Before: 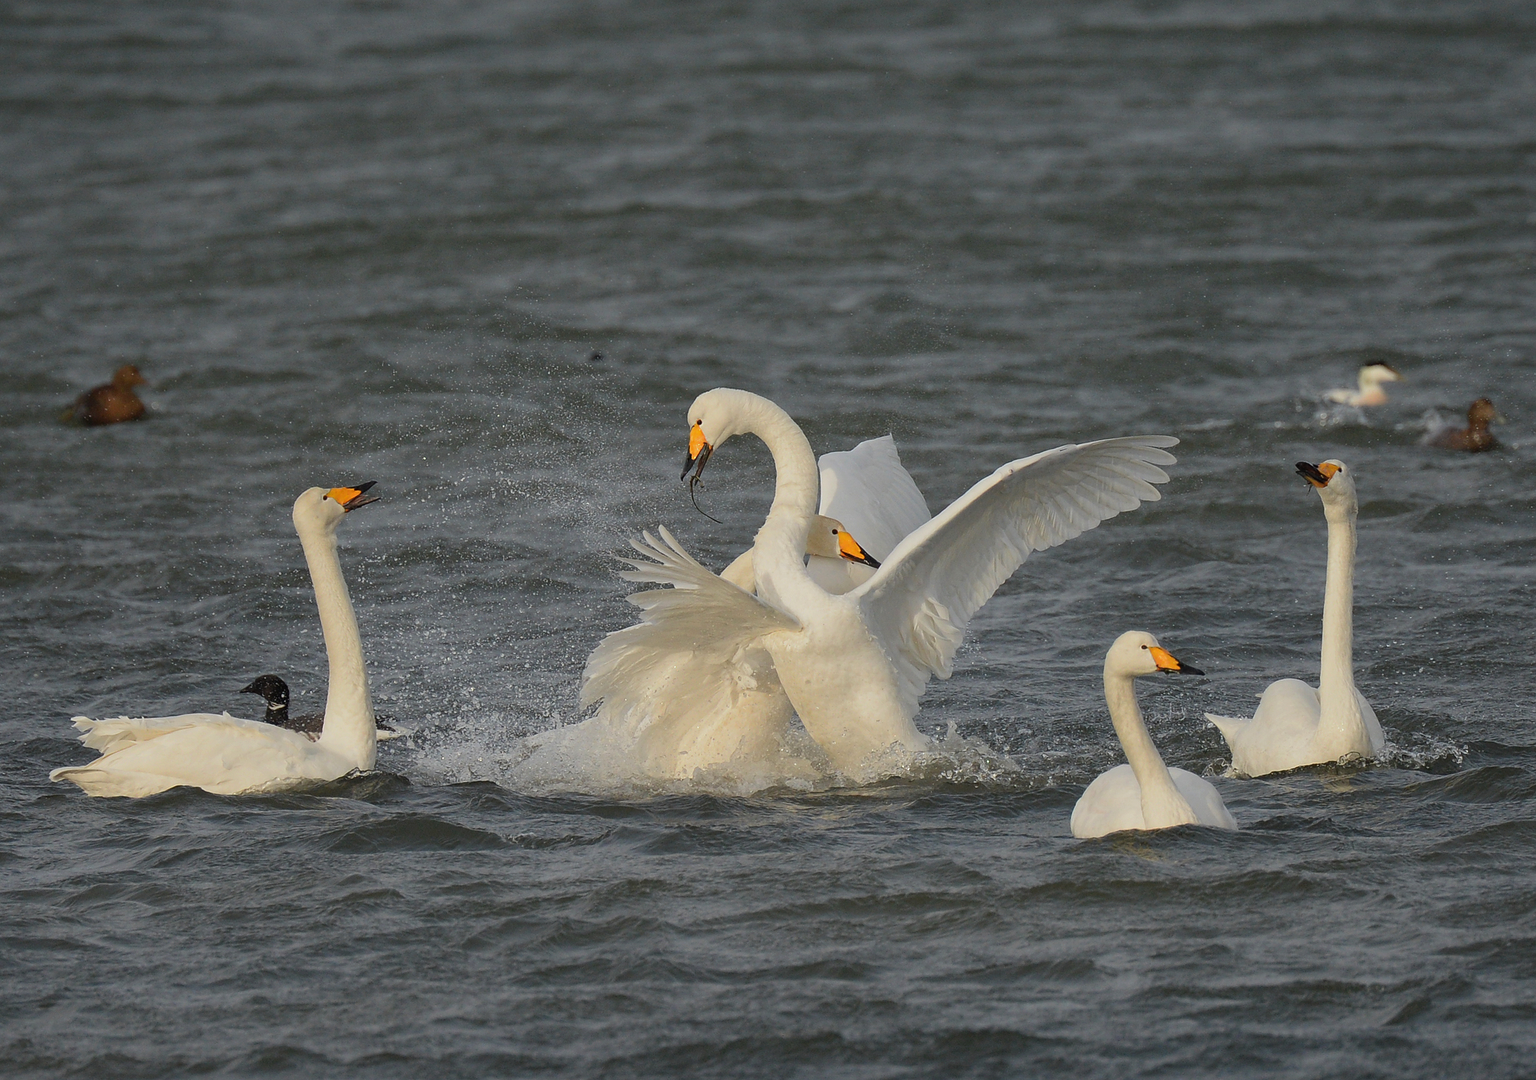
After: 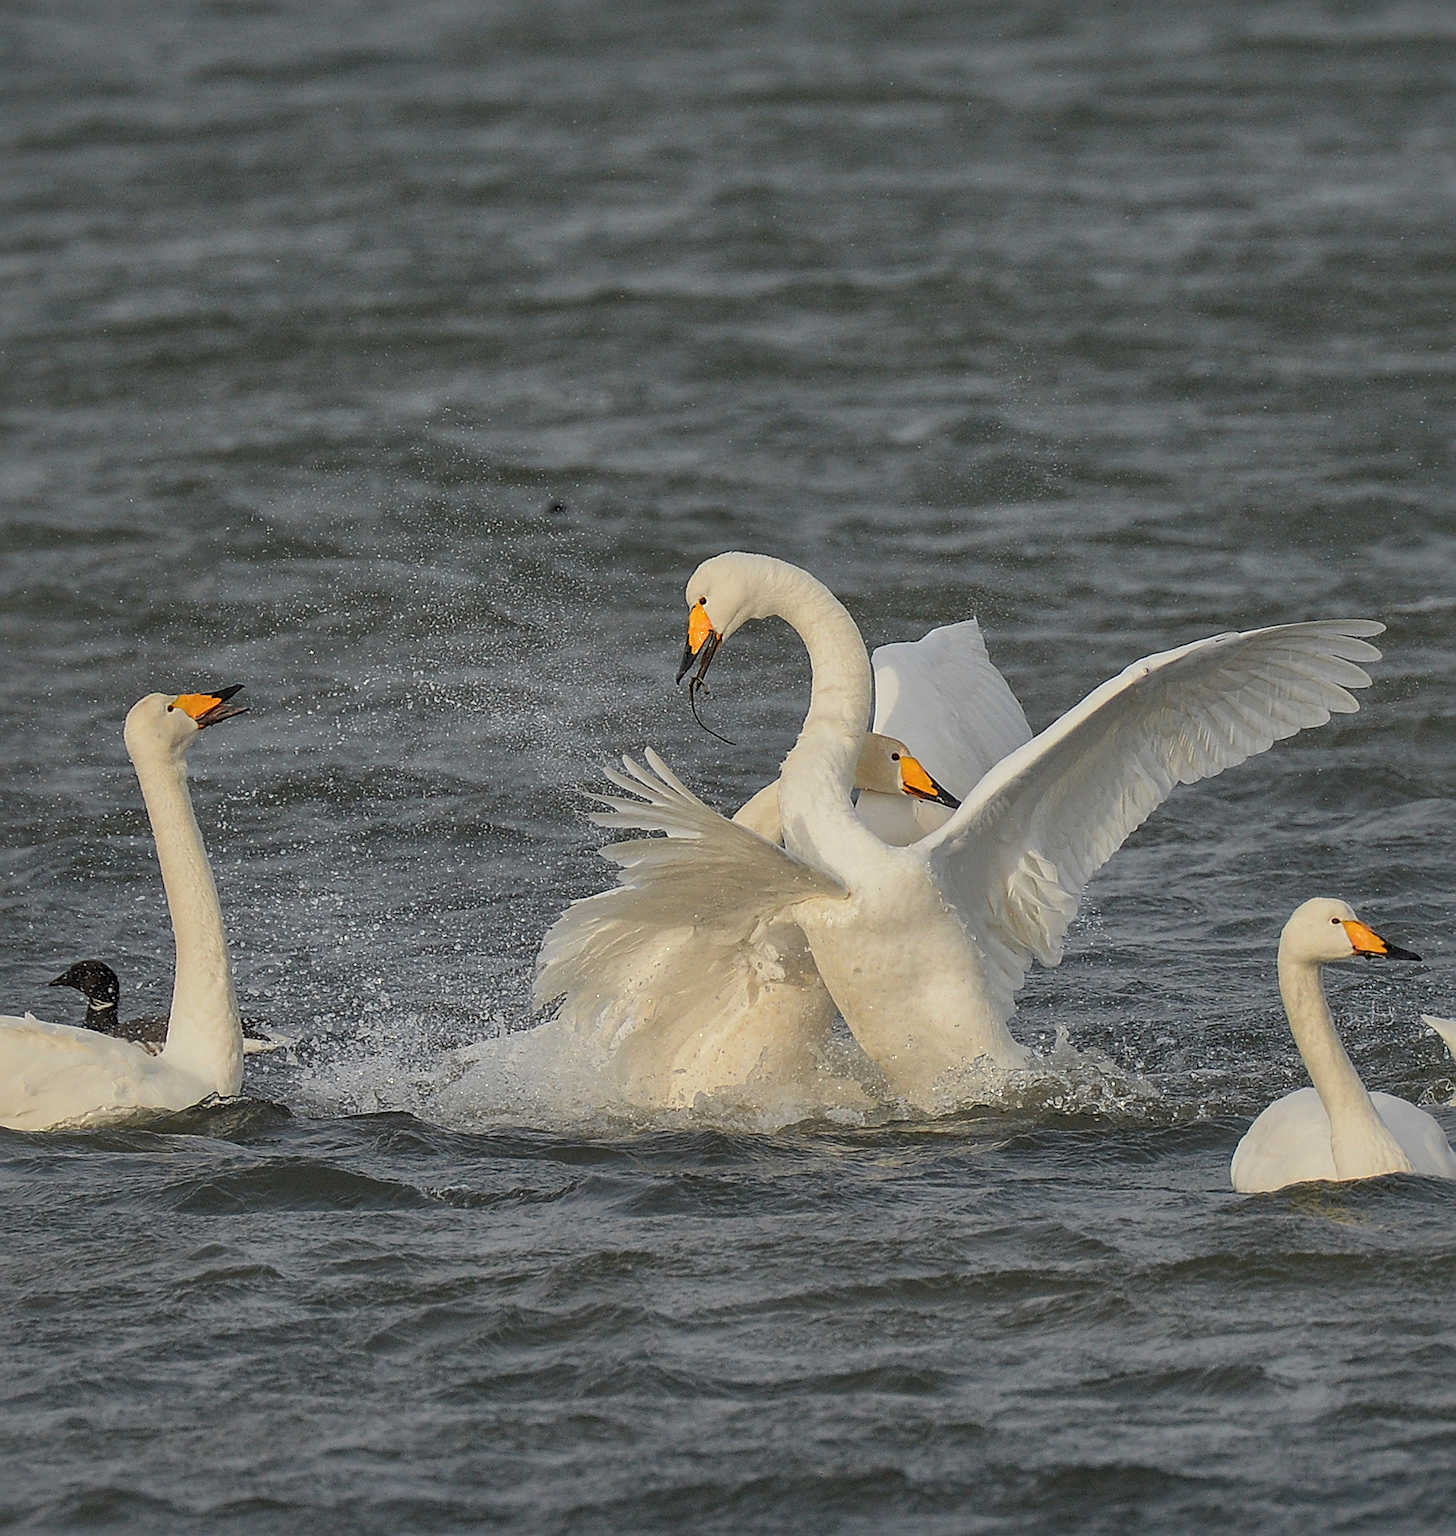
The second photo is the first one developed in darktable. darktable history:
shadows and highlights: on, module defaults
crop and rotate: left 13.409%, right 19.924%
sharpen: on, module defaults
local contrast: on, module defaults
